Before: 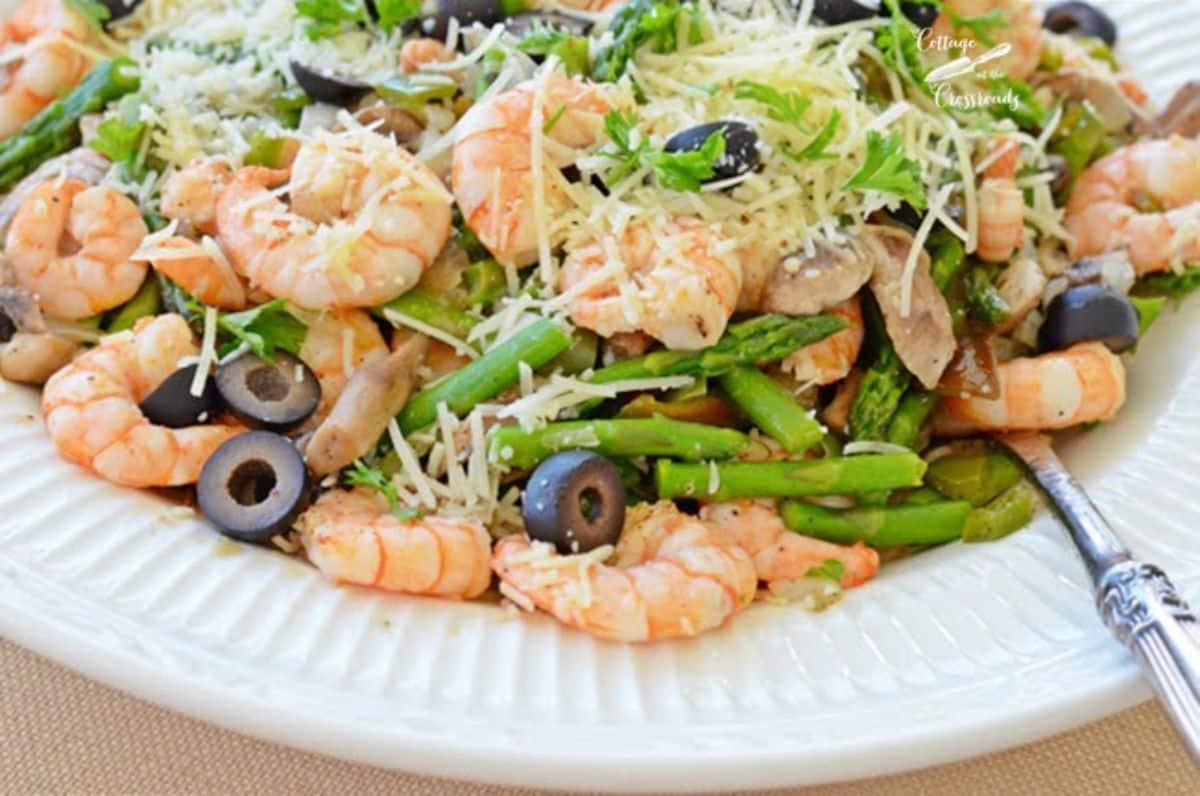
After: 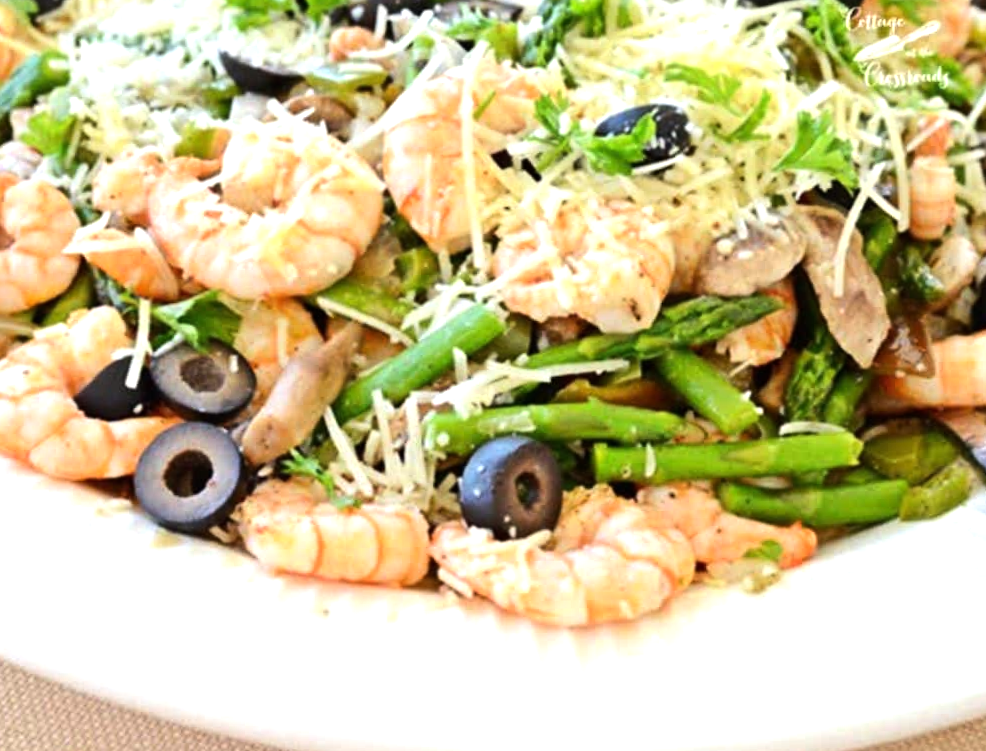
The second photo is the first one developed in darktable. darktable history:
tone equalizer: -8 EV -0.75 EV, -7 EV -0.7 EV, -6 EV -0.6 EV, -5 EV -0.4 EV, -3 EV 0.4 EV, -2 EV 0.6 EV, -1 EV 0.7 EV, +0 EV 0.75 EV, edges refinement/feathering 500, mask exposure compensation -1.57 EV, preserve details no
crop and rotate: angle 1°, left 4.281%, top 0.642%, right 11.383%, bottom 2.486%
